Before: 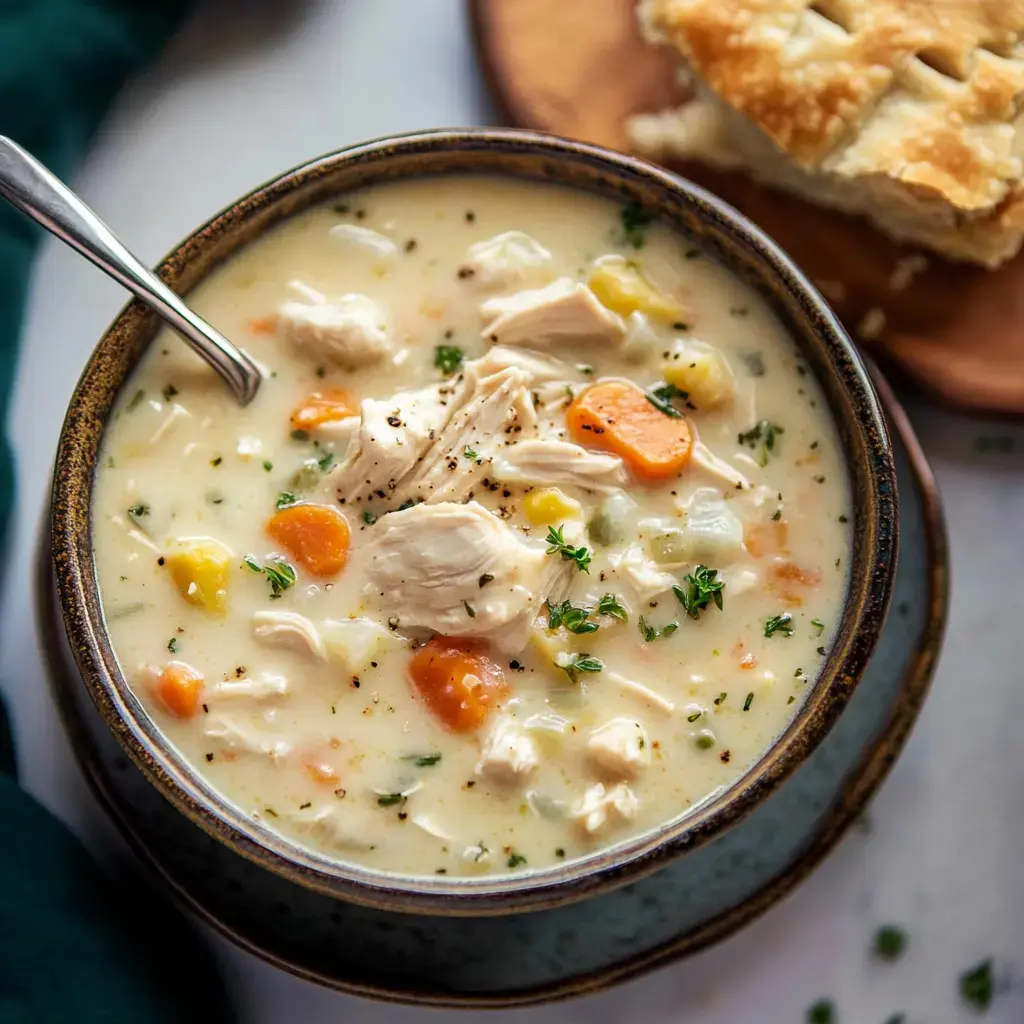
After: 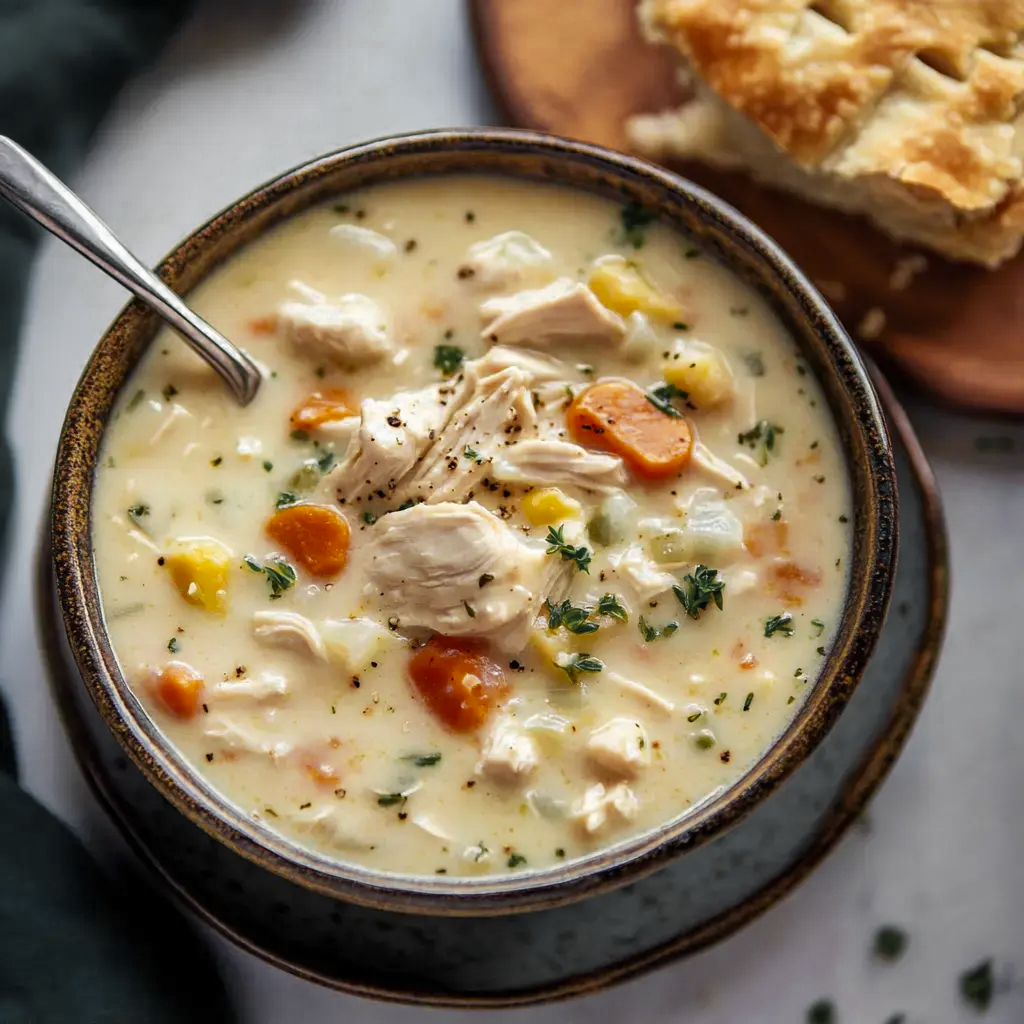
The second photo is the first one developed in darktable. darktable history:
shadows and highlights: low approximation 0.01, soften with gaussian
color zones: curves: ch0 [(0.035, 0.242) (0.25, 0.5) (0.384, 0.214) (0.488, 0.255) (0.75, 0.5)]; ch1 [(0.063, 0.379) (0.25, 0.5) (0.354, 0.201) (0.489, 0.085) (0.729, 0.271)]; ch2 [(0.25, 0.5) (0.38, 0.517) (0.442, 0.51) (0.735, 0.456)]
